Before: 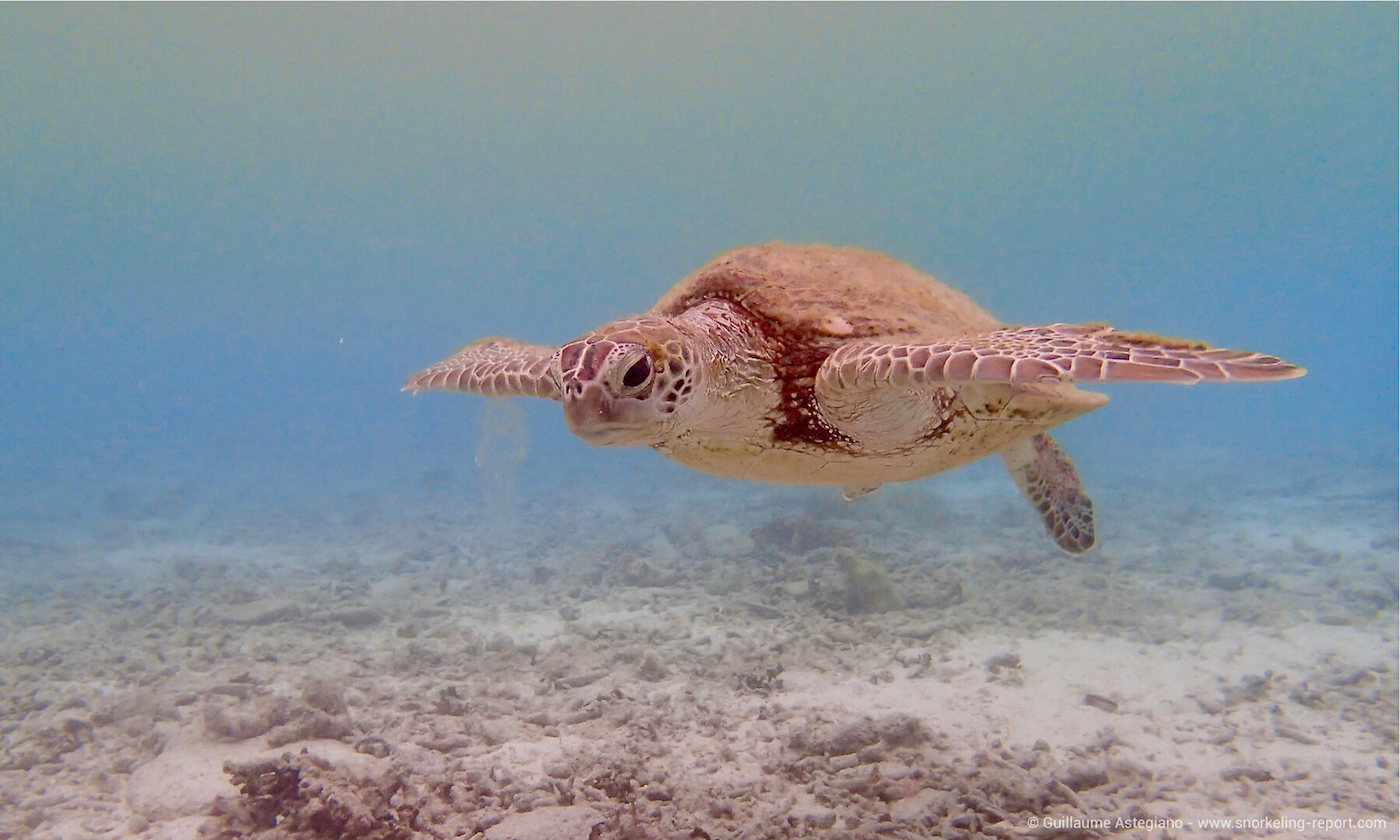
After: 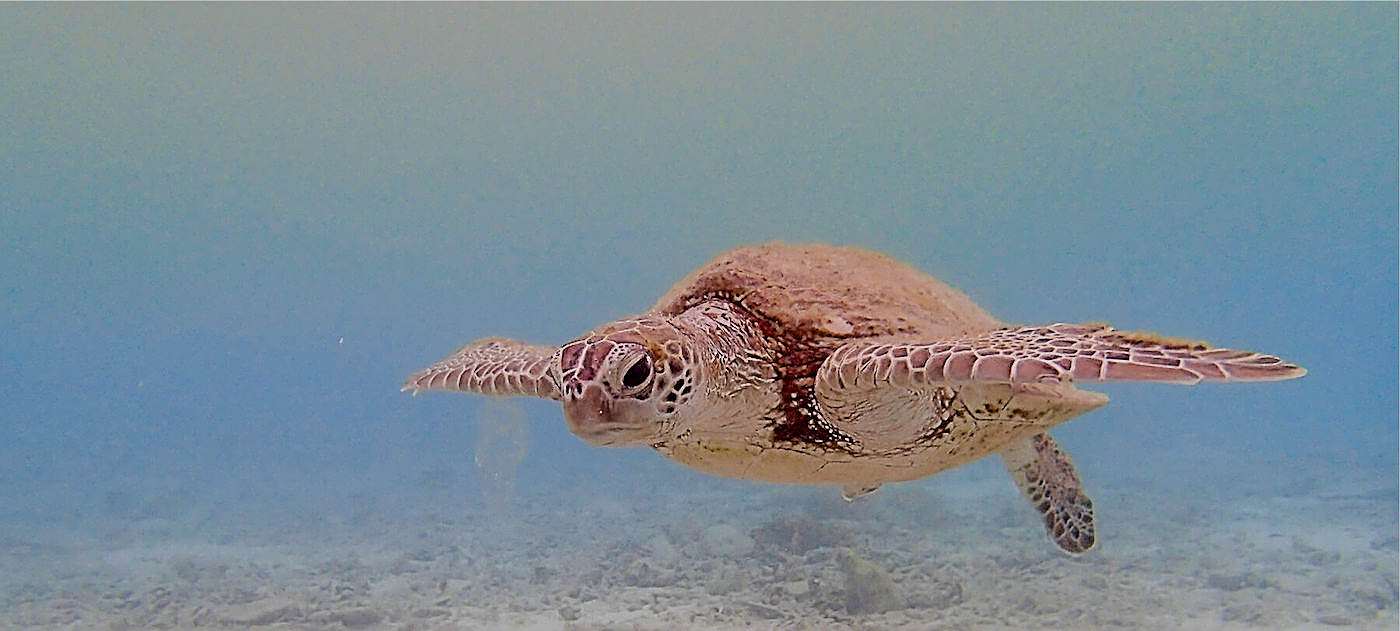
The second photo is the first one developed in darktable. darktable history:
crop: bottom 24.814%
filmic rgb: black relative exposure -7.47 EV, white relative exposure 4.89 EV, hardness 3.4
sharpen: amount 1.869
